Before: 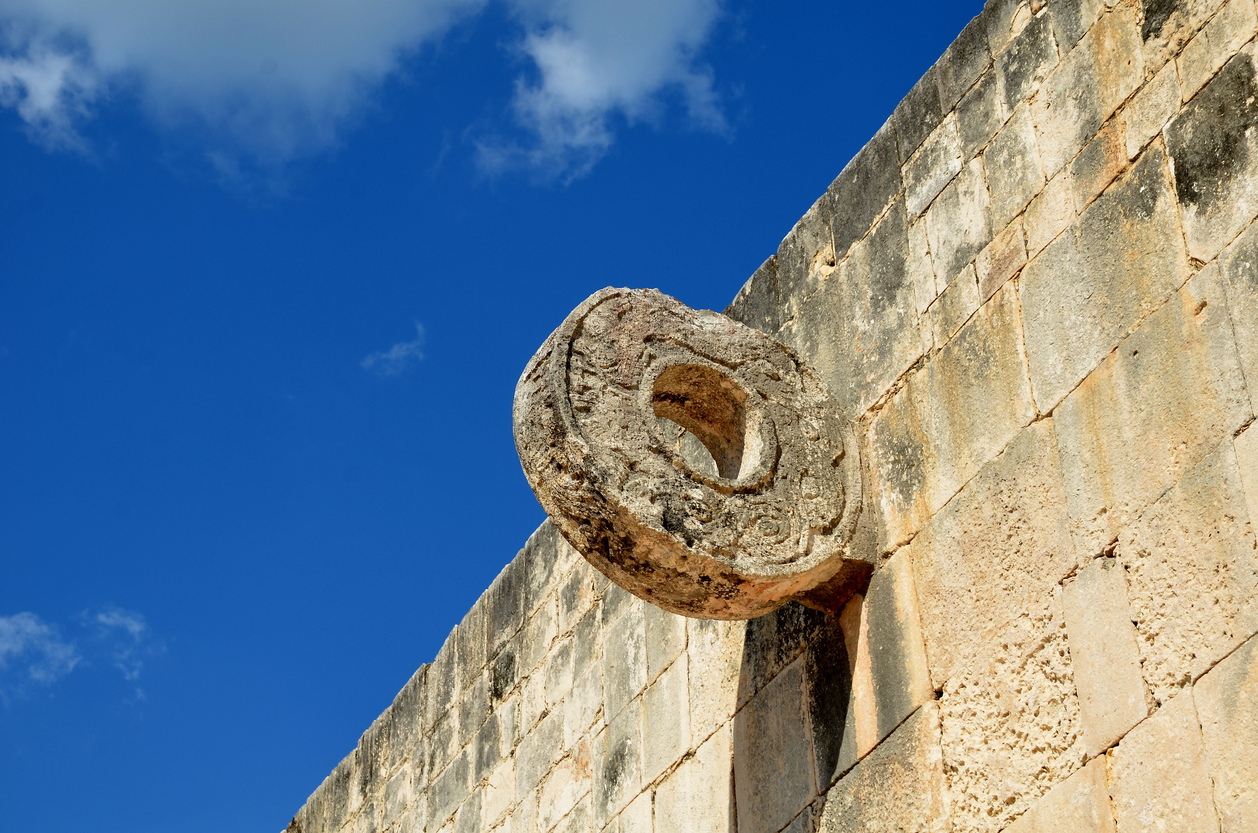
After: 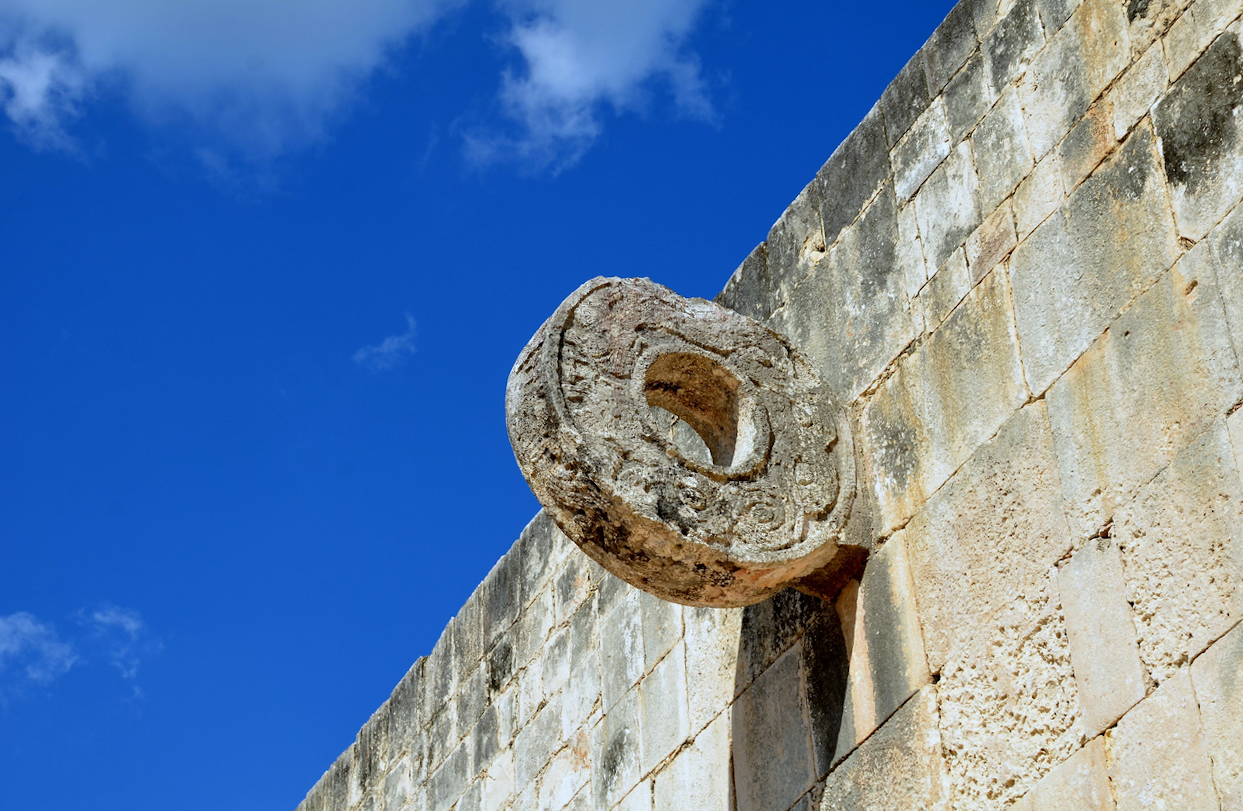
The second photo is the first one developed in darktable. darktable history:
rotate and perspective: rotation -1°, crop left 0.011, crop right 0.989, crop top 0.025, crop bottom 0.975
white balance: red 0.926, green 1.003, blue 1.133
